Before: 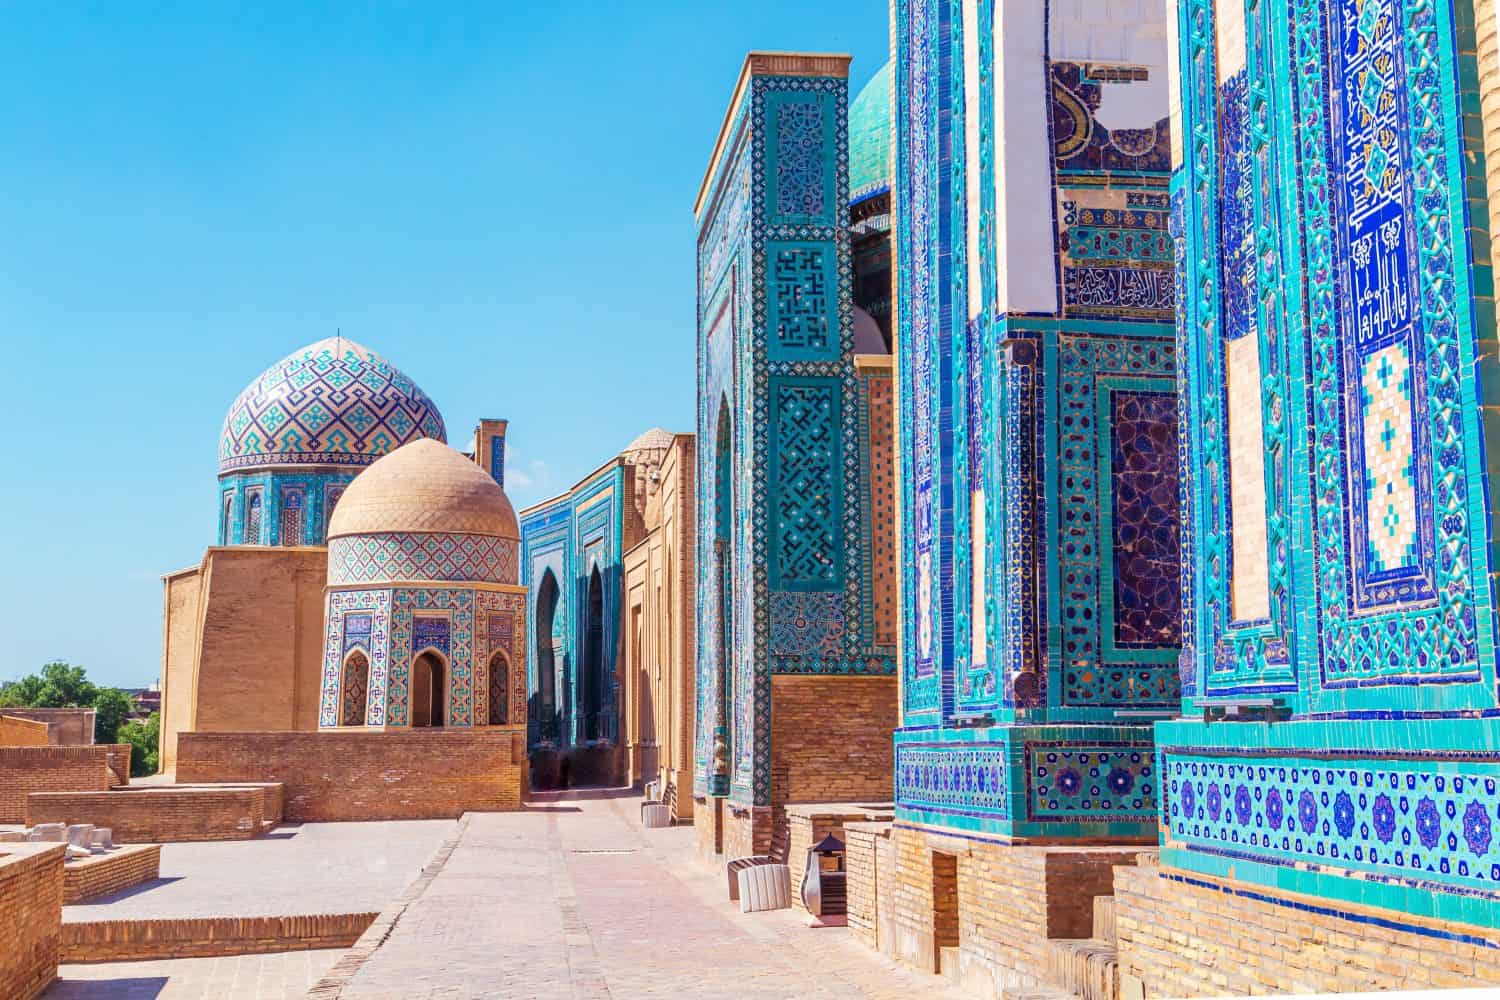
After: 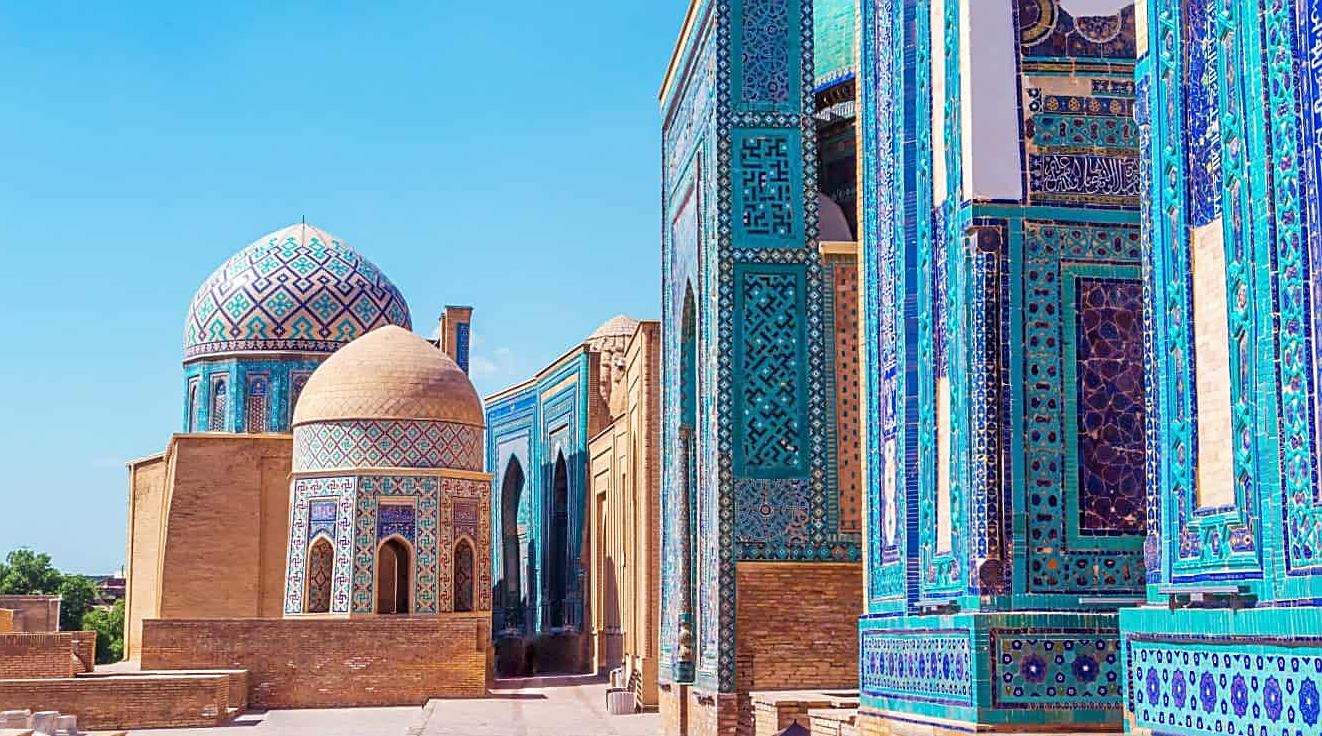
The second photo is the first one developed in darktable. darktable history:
sharpen: on, module defaults
crop and rotate: left 2.352%, top 11.311%, right 9.494%, bottom 15.016%
